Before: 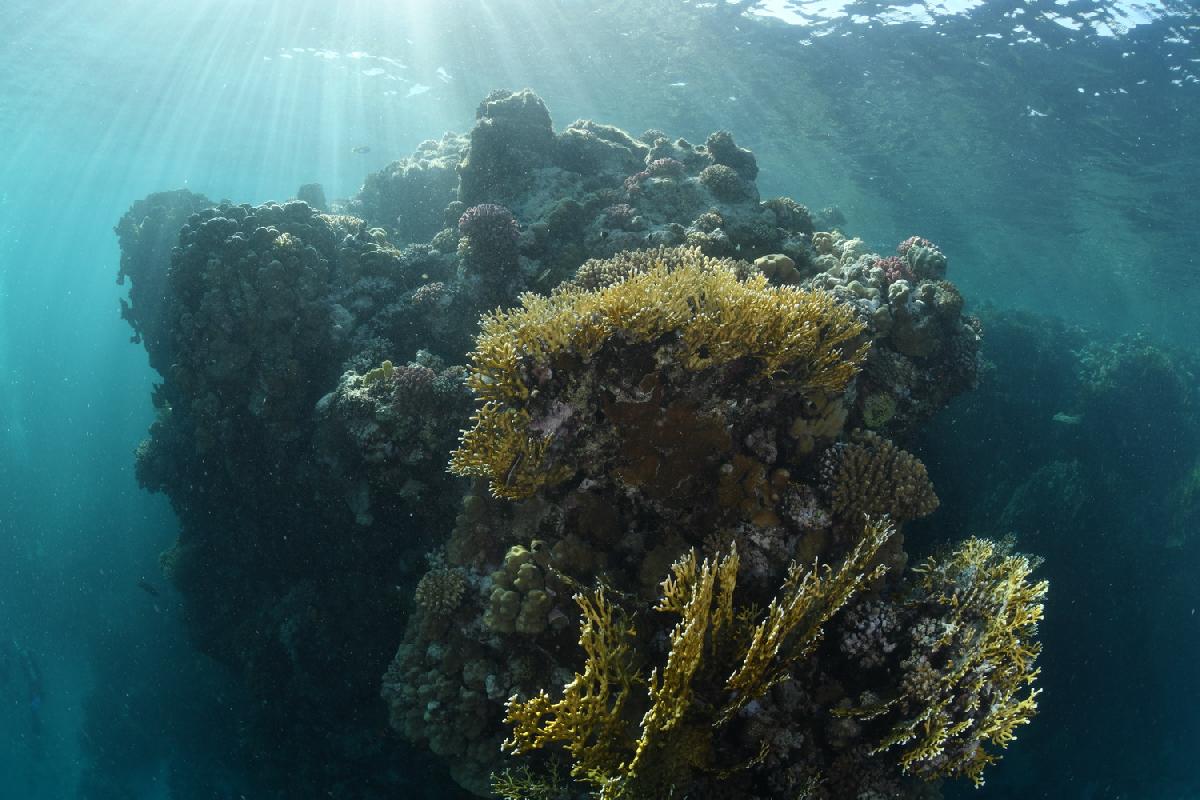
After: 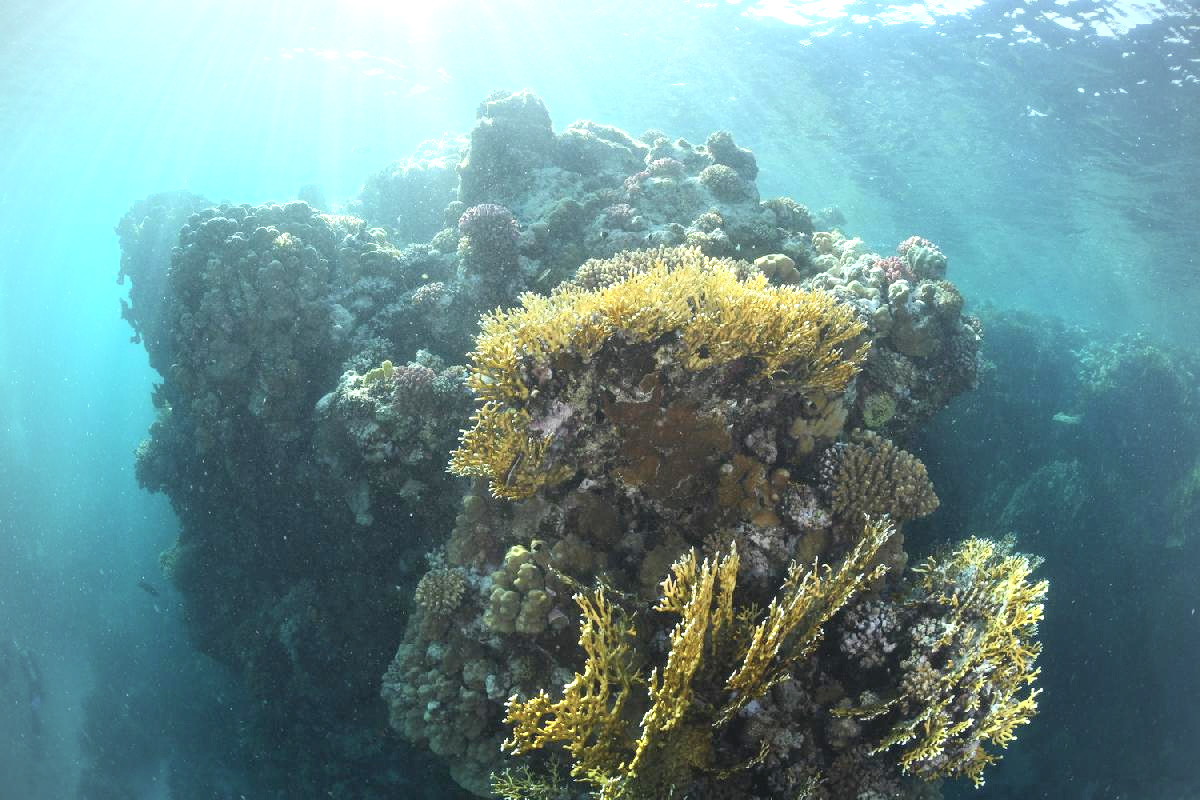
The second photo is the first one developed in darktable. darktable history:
exposure: black level correction 0, exposure 1 EV, compensate exposure bias true, compensate highlight preservation false
contrast brightness saturation: contrast 0.144, brightness 0.227
vignetting: fall-off radius 60.9%
